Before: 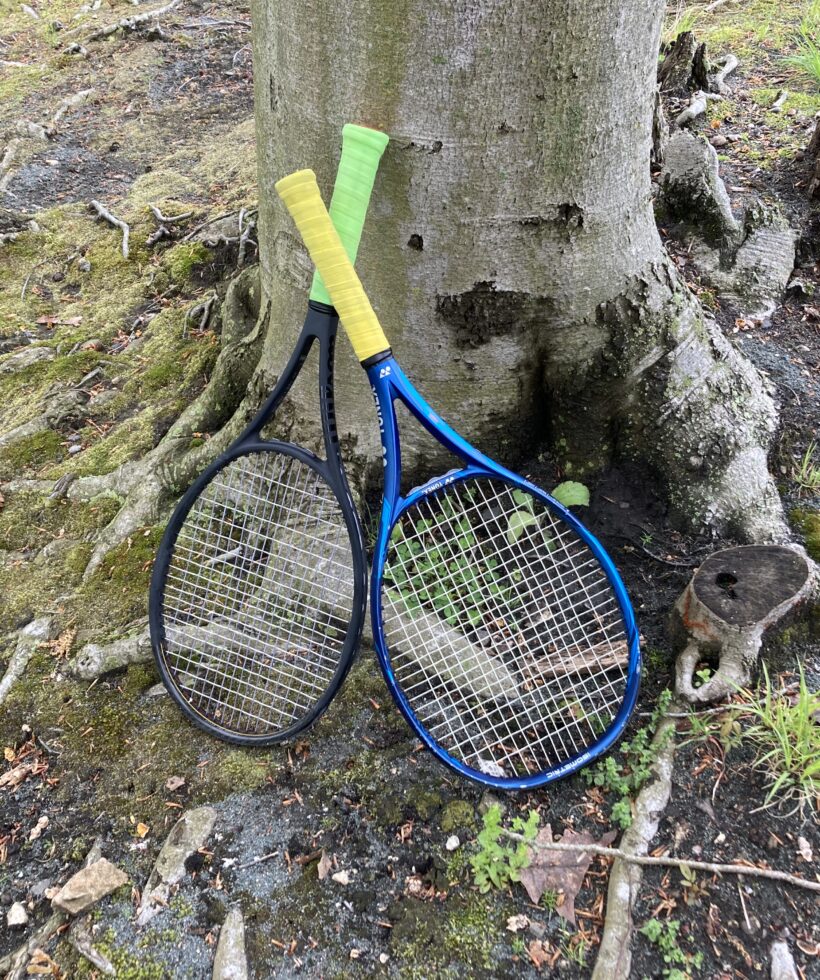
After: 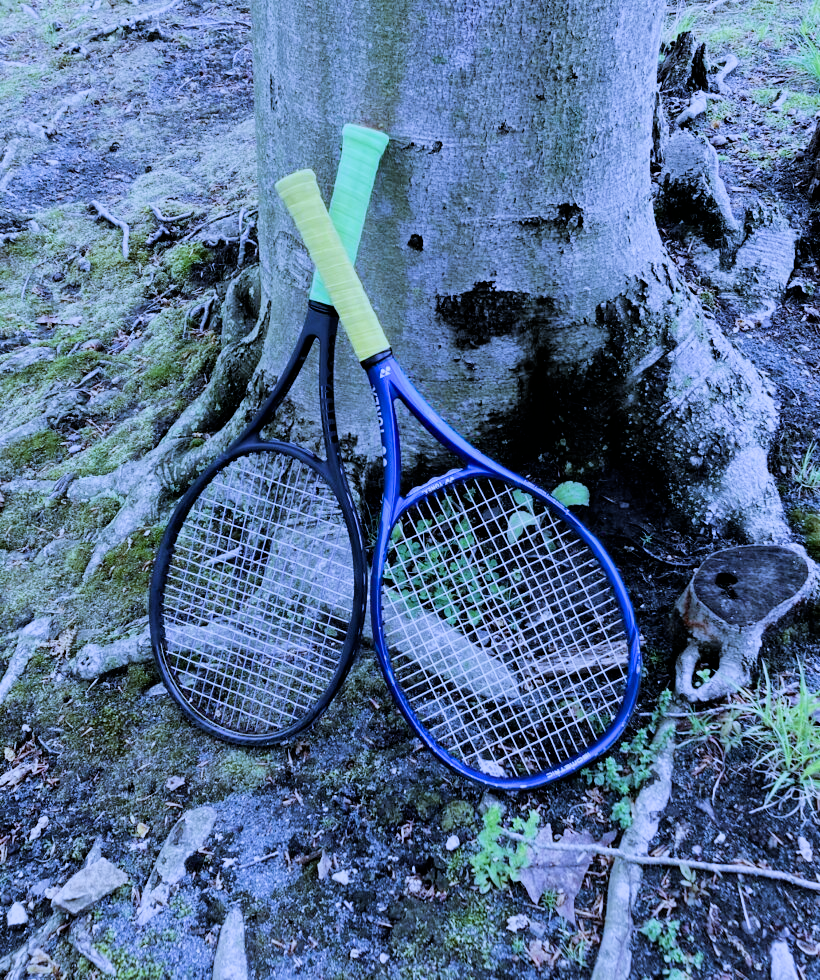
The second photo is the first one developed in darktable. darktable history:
filmic rgb: black relative exposure -5 EV, hardness 2.88, contrast 1.3, highlights saturation mix -30%
white balance: red 0.766, blue 1.537
